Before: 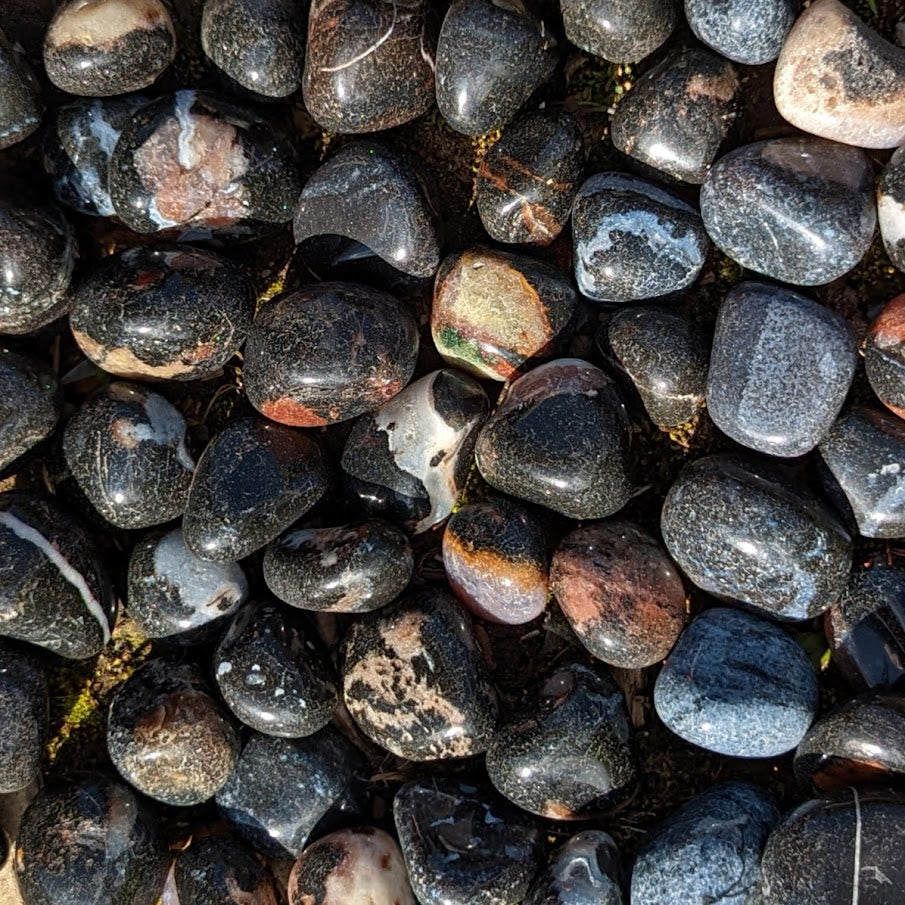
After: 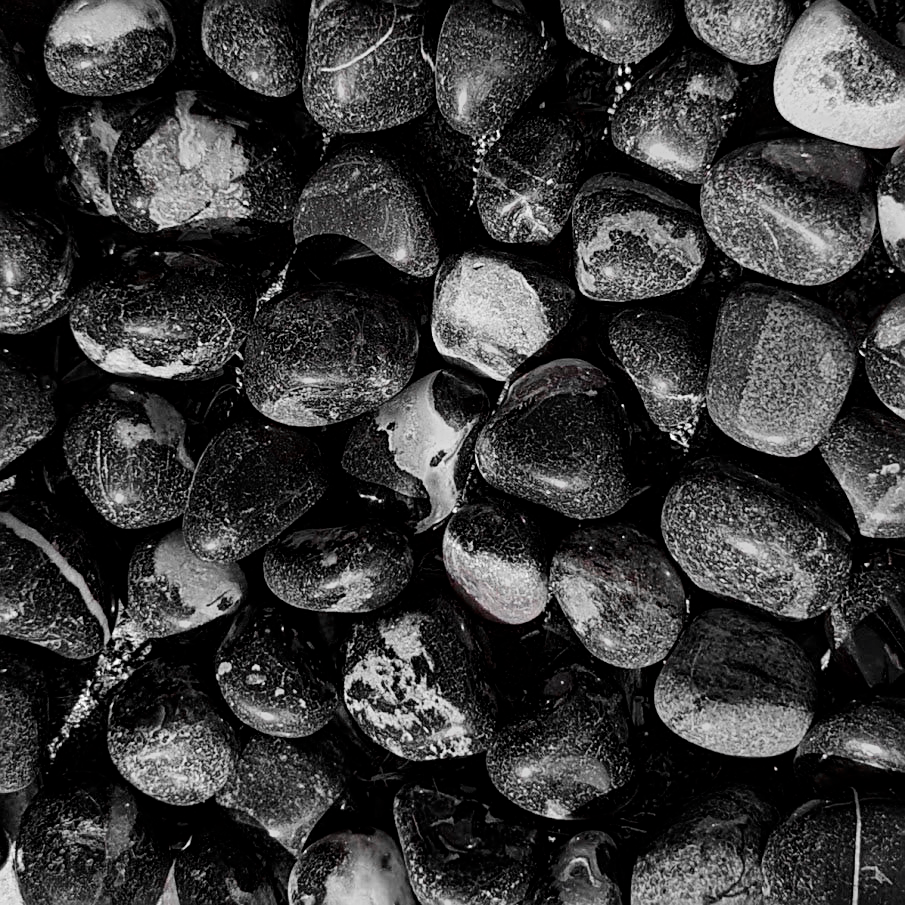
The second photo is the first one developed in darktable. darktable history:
filmic rgb: black relative exposure -7.41 EV, white relative exposure 4.89 EV, hardness 3.4, iterations of high-quality reconstruction 0
color zones: curves: ch0 [(0, 0.6) (0.129, 0.585) (0.193, 0.596) (0.429, 0.5) (0.571, 0.5) (0.714, 0.5) (0.857, 0.5) (1, 0.6)]; ch1 [(0, 0.453) (0.112, 0.245) (0.213, 0.252) (0.429, 0.233) (0.571, 0.231) (0.683, 0.242) (0.857, 0.296) (1, 0.453)], mix 101.12%
exposure: exposure 0.206 EV, compensate highlight preservation false
sharpen: on, module defaults
contrast brightness saturation: contrast 0.069, brightness -0.144, saturation 0.114
